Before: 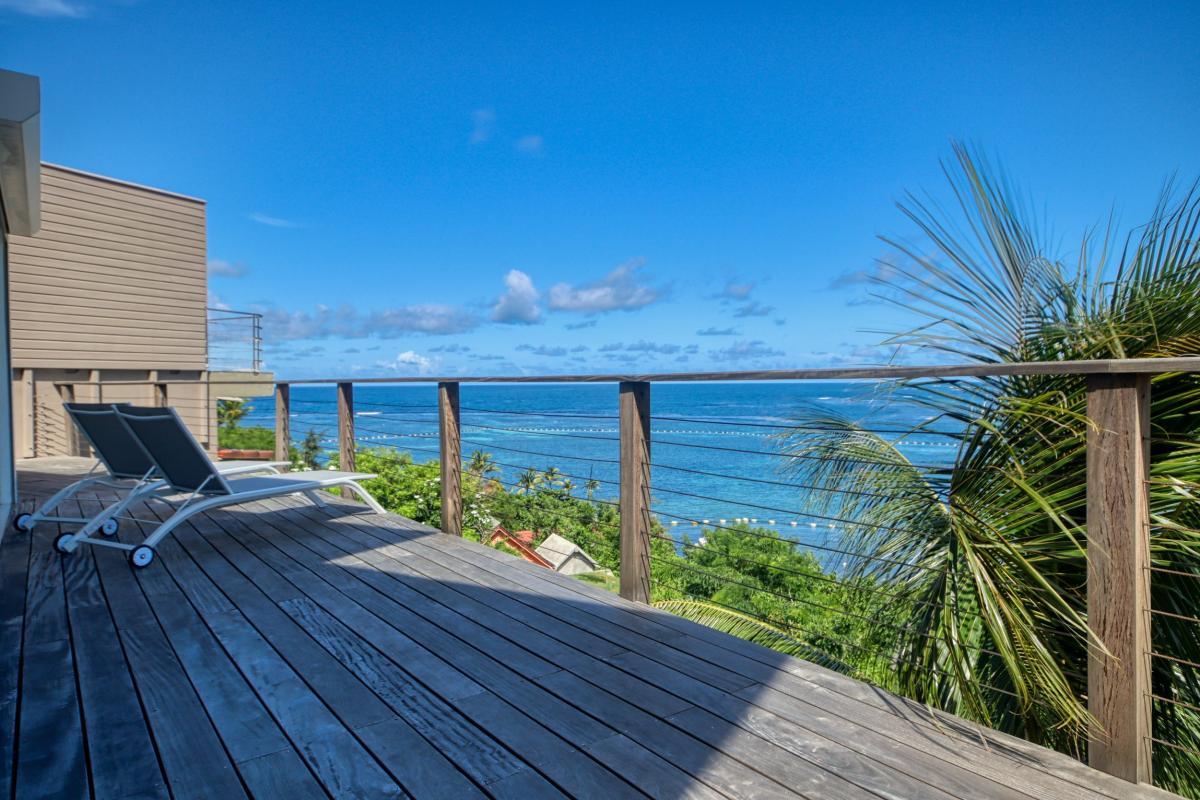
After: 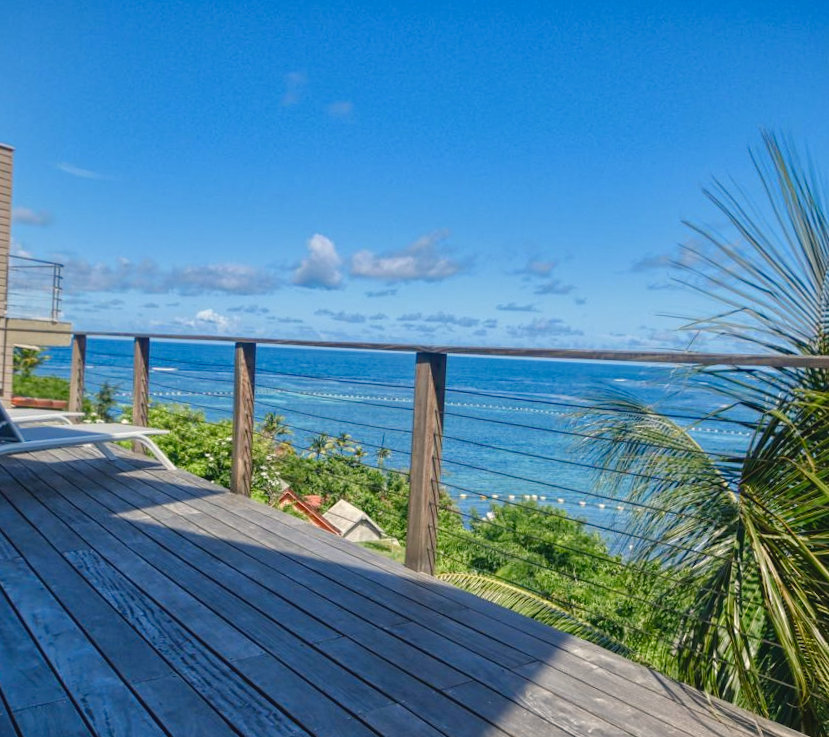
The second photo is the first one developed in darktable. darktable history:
crop and rotate: angle -3.27°, left 14.277%, top 0.028%, right 10.766%, bottom 0.028%
color balance rgb: shadows lift › chroma 2%, shadows lift › hue 250°, power › hue 326.4°, highlights gain › chroma 2%, highlights gain › hue 64.8°, global offset › luminance 0.5%, global offset › hue 58.8°, perceptual saturation grading › highlights -25%, perceptual saturation grading › shadows 30%, global vibrance 15%
